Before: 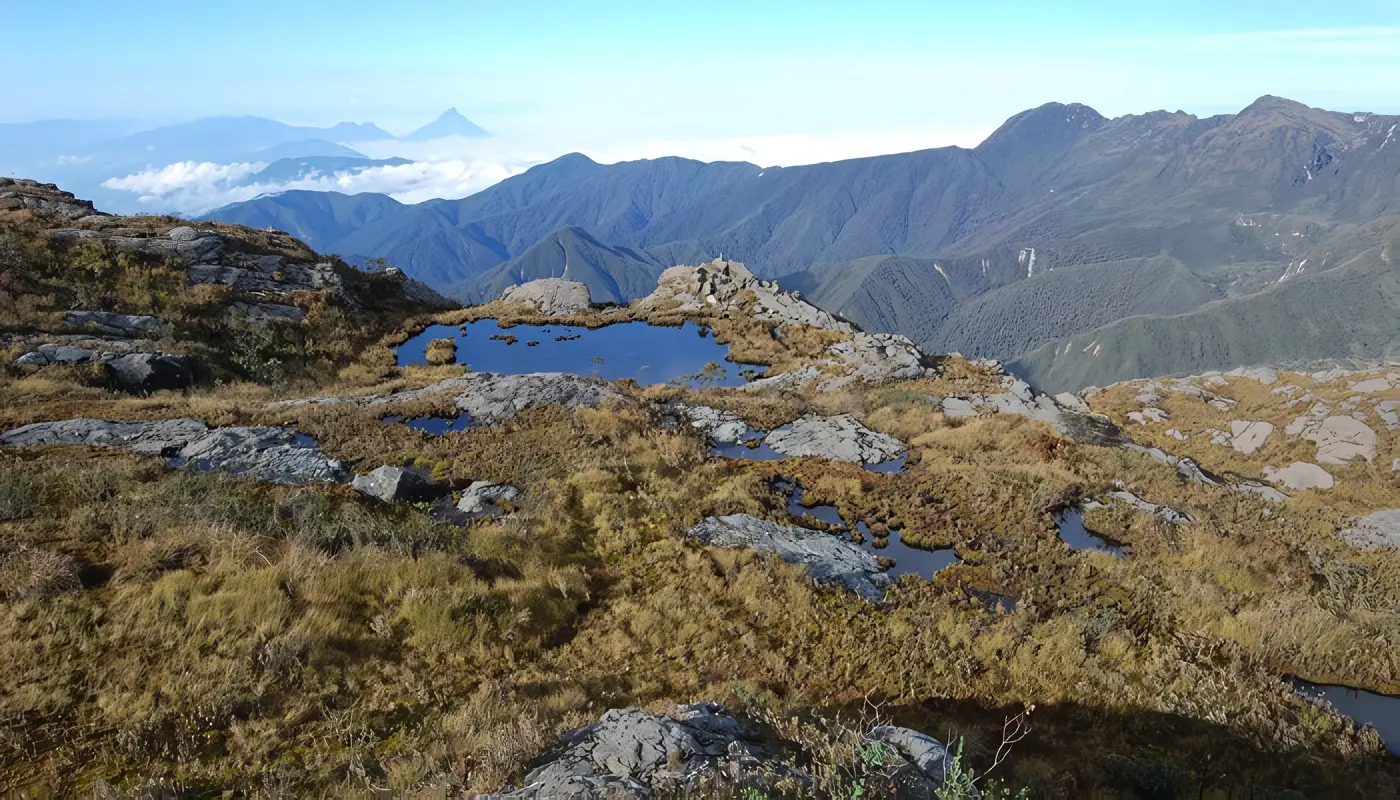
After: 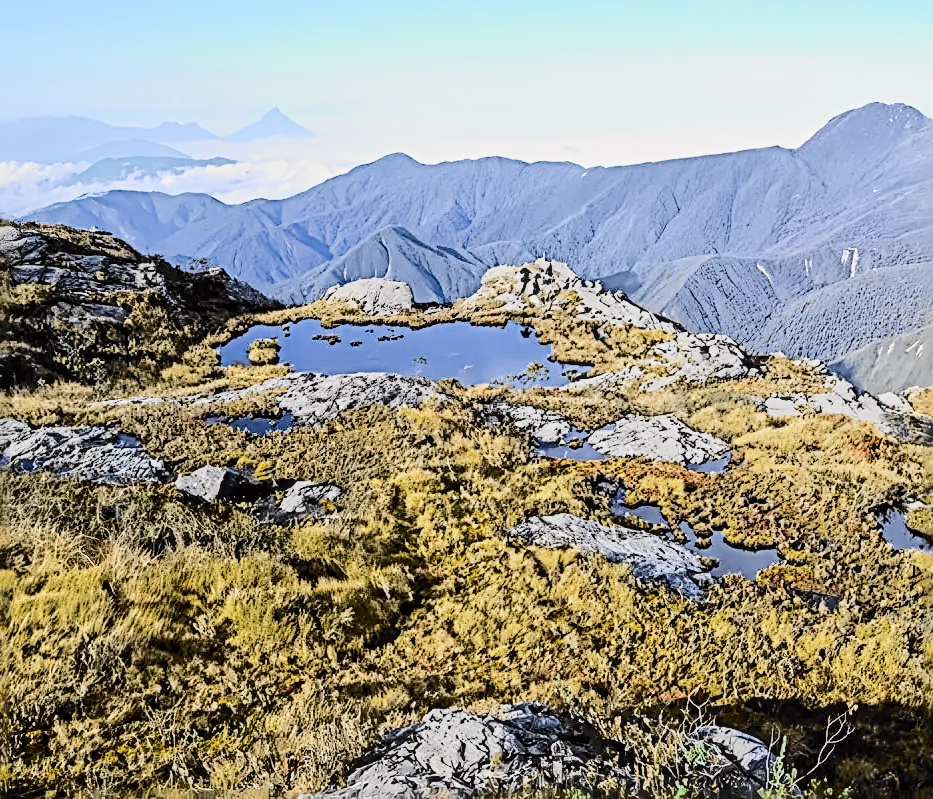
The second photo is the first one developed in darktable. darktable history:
local contrast: on, module defaults
crop and rotate: left 12.673%, right 20.66%
tone curve: curves: ch0 [(0.017, 0) (0.107, 0.071) (0.295, 0.264) (0.447, 0.507) (0.54, 0.618) (0.733, 0.791) (0.879, 0.898) (1, 0.97)]; ch1 [(0, 0) (0.393, 0.415) (0.447, 0.448) (0.485, 0.497) (0.523, 0.515) (0.544, 0.55) (0.59, 0.609) (0.686, 0.686) (1, 1)]; ch2 [(0, 0) (0.369, 0.388) (0.449, 0.431) (0.499, 0.5) (0.521, 0.505) (0.53, 0.538) (0.579, 0.601) (0.669, 0.733) (1, 1)], color space Lab, independent channels, preserve colors none
exposure: black level correction 0.001, exposure 0.955 EV, compensate exposure bias true, compensate highlight preservation false
tone equalizer: -8 EV -0.002 EV, -7 EV 0.005 EV, -6 EV -0.009 EV, -5 EV 0.011 EV, -4 EV -0.012 EV, -3 EV 0.007 EV, -2 EV -0.062 EV, -1 EV -0.293 EV, +0 EV -0.582 EV, smoothing diameter 2%, edges refinement/feathering 20, mask exposure compensation -1.57 EV, filter diffusion 5
filmic rgb: black relative exposure -7.5 EV, white relative exposure 5 EV, hardness 3.31, contrast 1.3, contrast in shadows safe
sharpen: radius 3.69, amount 0.928
